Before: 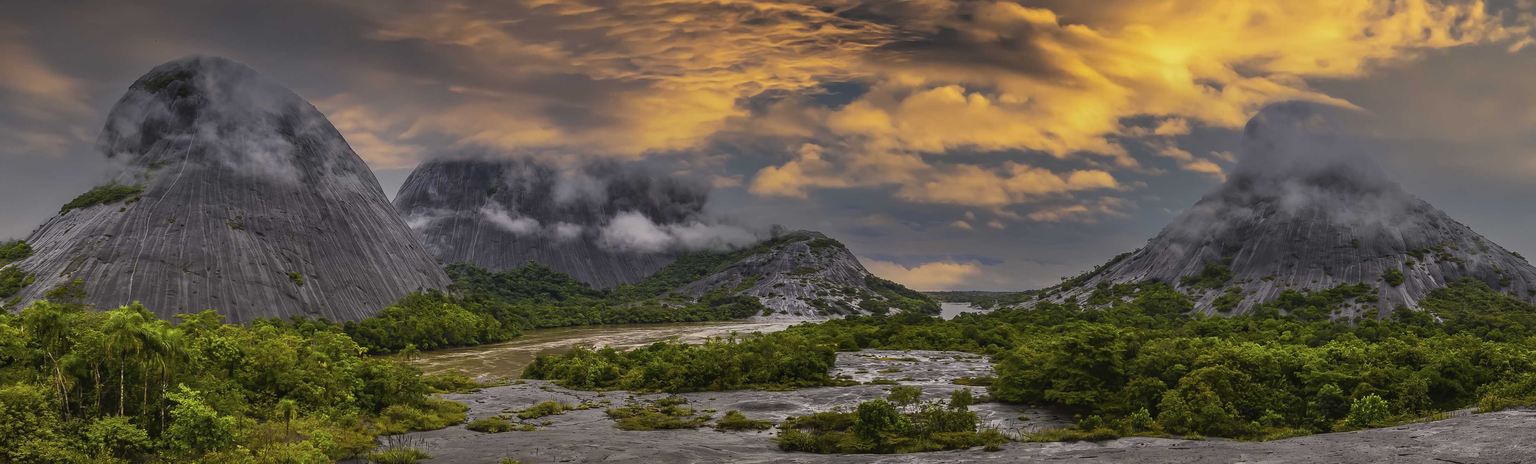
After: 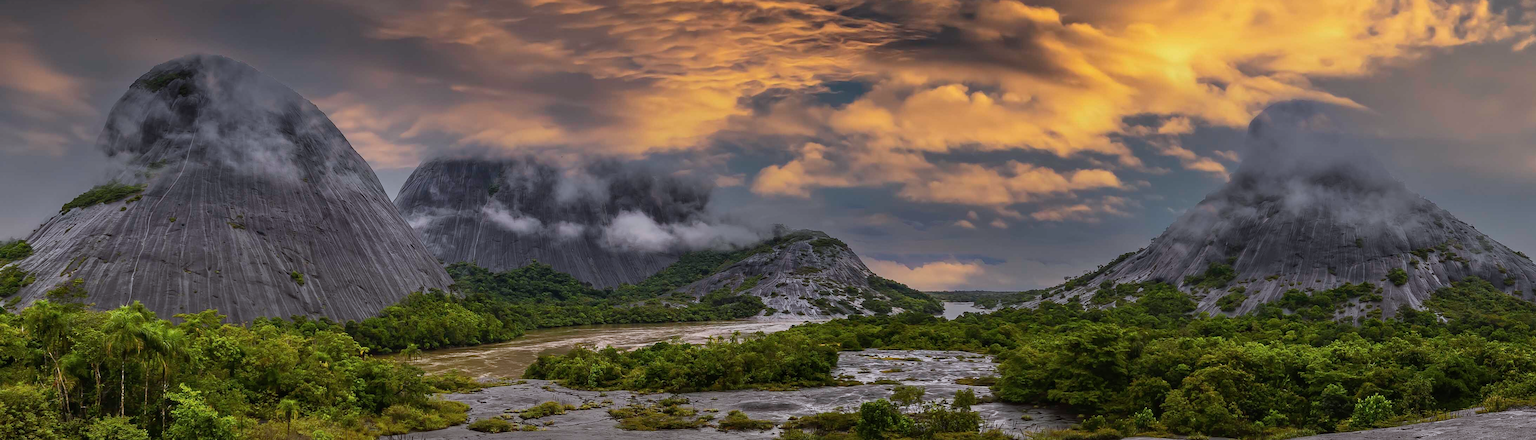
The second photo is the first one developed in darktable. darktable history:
crop: top 0.448%, right 0.264%, bottom 5.045%
color correction: highlights a* -0.772, highlights b* -8.92
